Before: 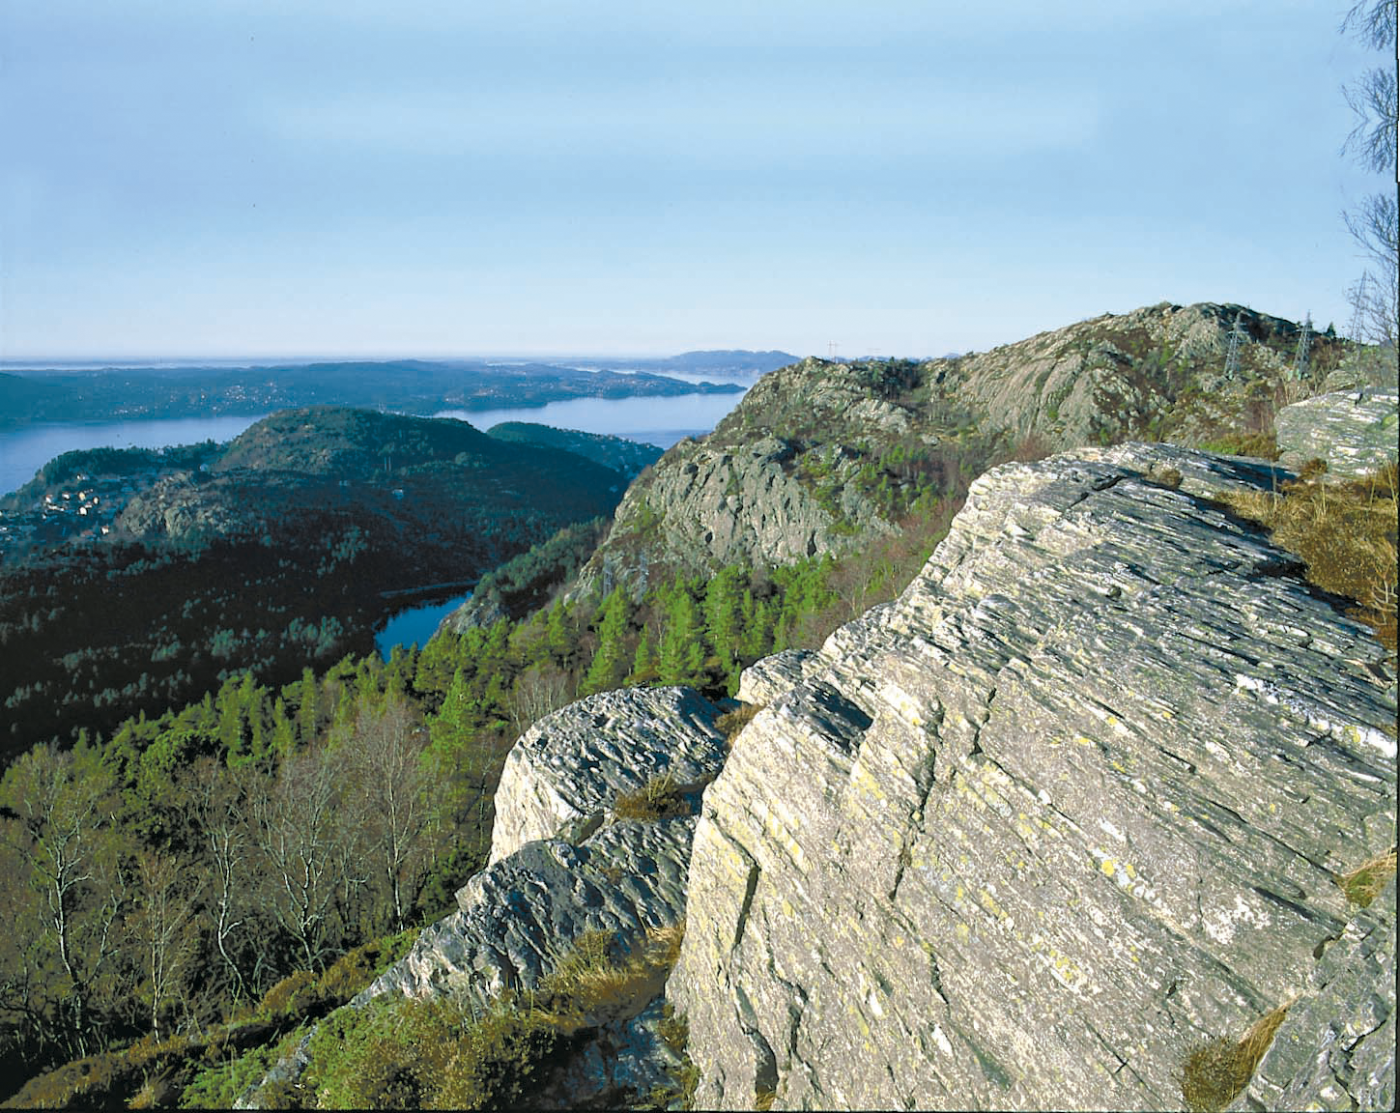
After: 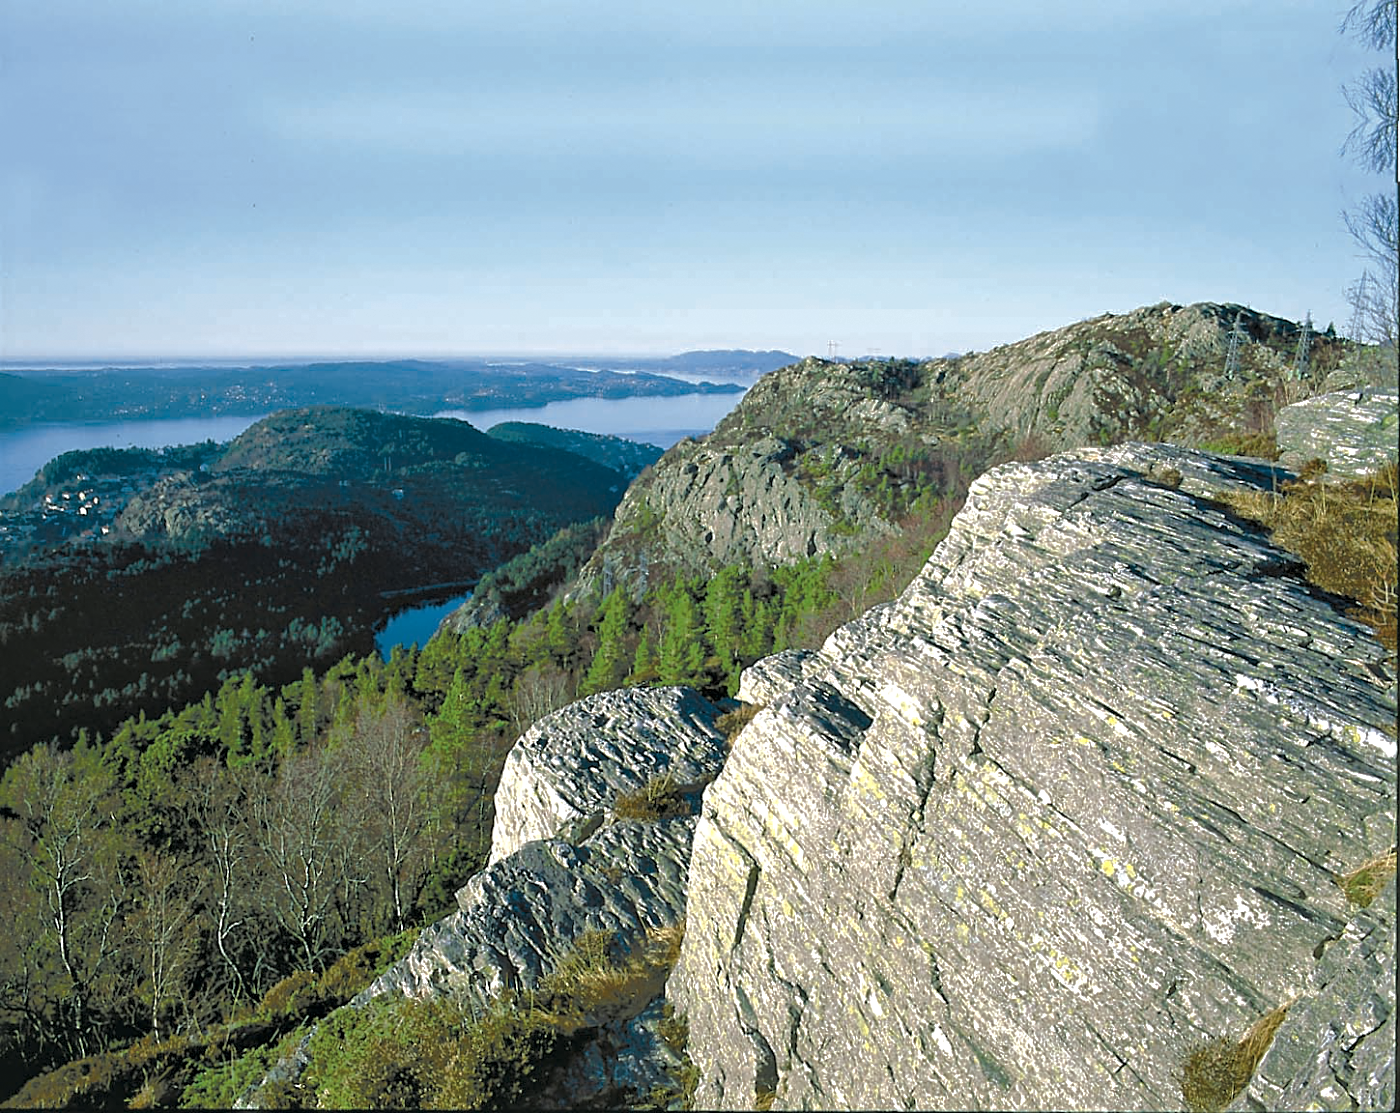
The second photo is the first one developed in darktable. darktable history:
sharpen: on, module defaults
exposure: exposure 0.178 EV, compensate exposure bias true, compensate highlight preservation false
rgb curve: curves: ch0 [(0, 0) (0.175, 0.154) (0.785, 0.663) (1, 1)]
